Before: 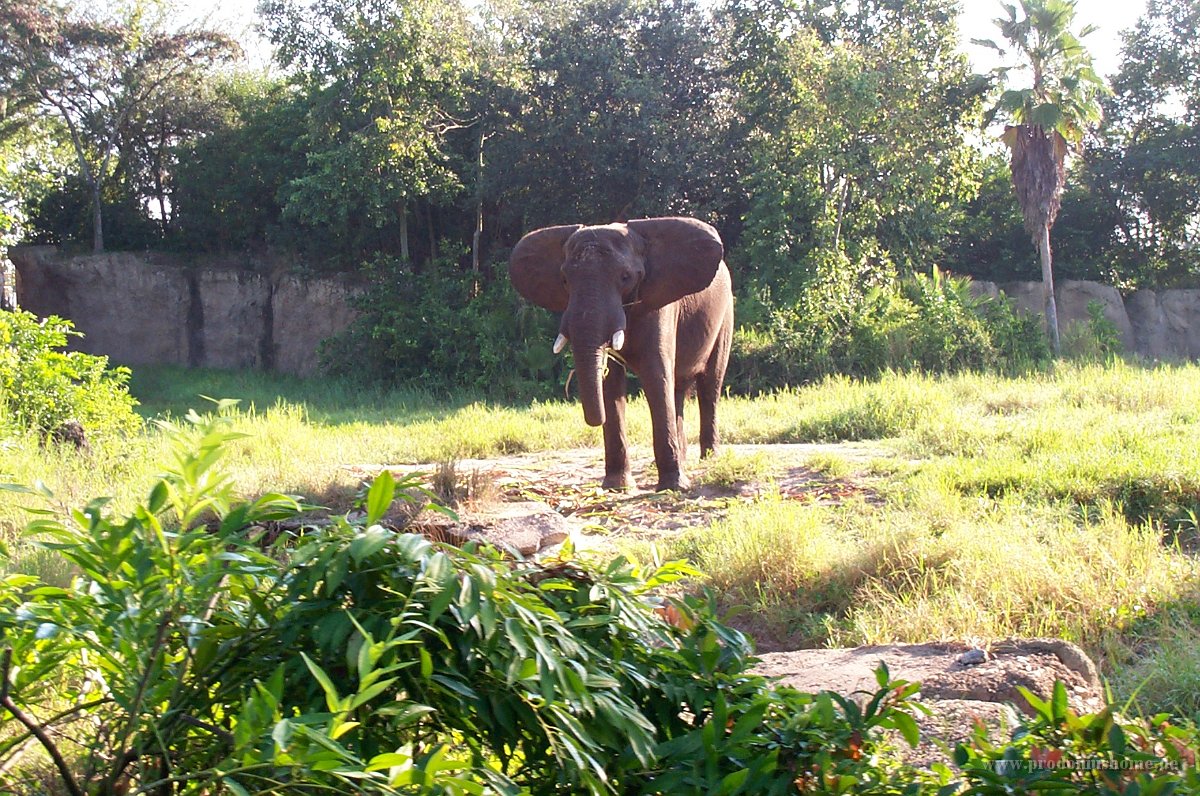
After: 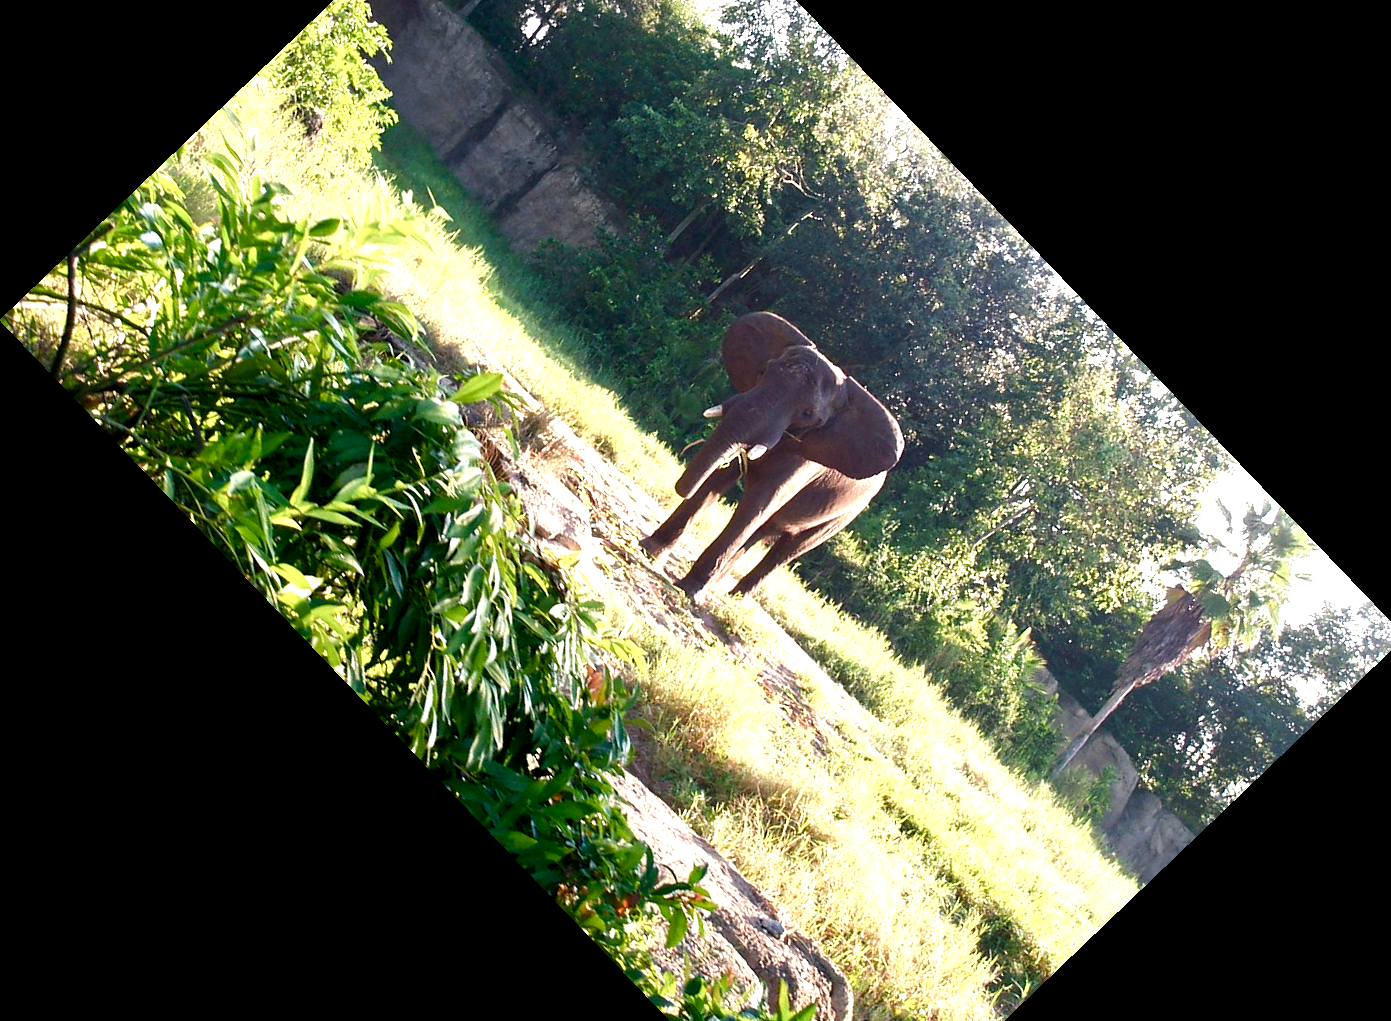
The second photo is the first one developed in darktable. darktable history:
exposure: compensate highlight preservation false
color balance rgb: shadows lift › chroma 2.79%, shadows lift › hue 190.66°, power › hue 171.85°, highlights gain › chroma 2.16%, highlights gain › hue 75.26°, global offset › luminance -0.51%, perceptual saturation grading › highlights -33.8%, perceptual saturation grading › mid-tones 14.98%, perceptual saturation grading › shadows 48.43%, perceptual brilliance grading › highlights 15.68%, perceptual brilliance grading › mid-tones 6.62%, perceptual brilliance grading › shadows -14.98%, global vibrance 11.32%, contrast 5.05%
crop and rotate: angle -46.26°, top 16.234%, right 0.912%, bottom 11.704%
